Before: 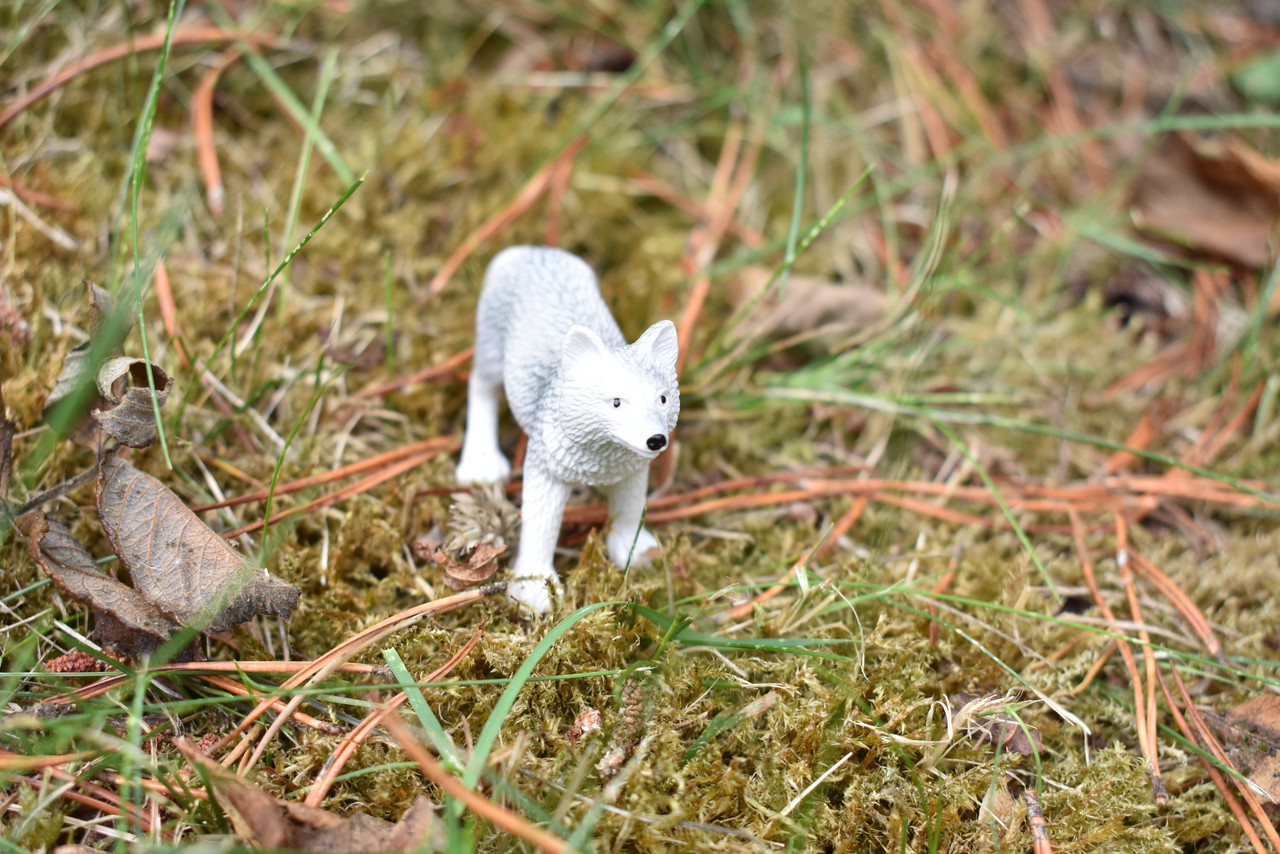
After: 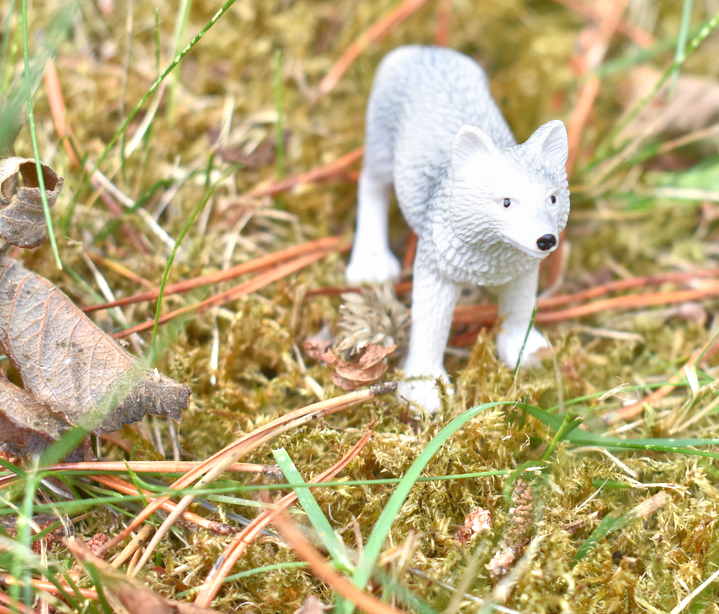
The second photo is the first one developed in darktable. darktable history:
crop: left 8.614%, top 23.459%, right 35.138%, bottom 4.631%
tone equalizer: -8 EV 1.98 EV, -7 EV 1.99 EV, -6 EV 1.97 EV, -5 EV 1.98 EV, -4 EV 1.99 EV, -3 EV 1.5 EV, -2 EV 0.995 EV, -1 EV 0.524 EV
